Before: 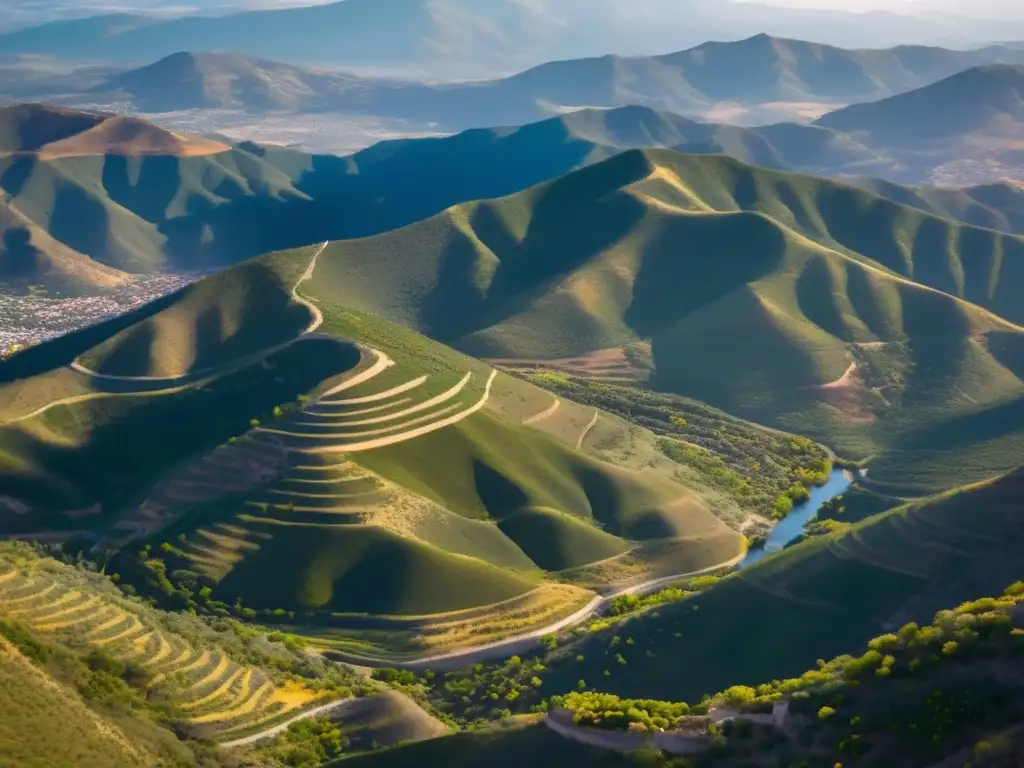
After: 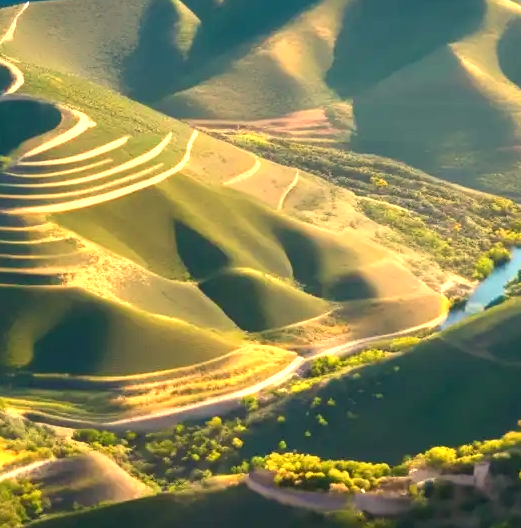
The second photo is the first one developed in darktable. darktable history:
white balance: red 1.123, blue 0.83
crop and rotate: left 29.237%, top 31.152%, right 19.807%
exposure: exposure 1.16 EV, compensate exposure bias true, compensate highlight preservation false
